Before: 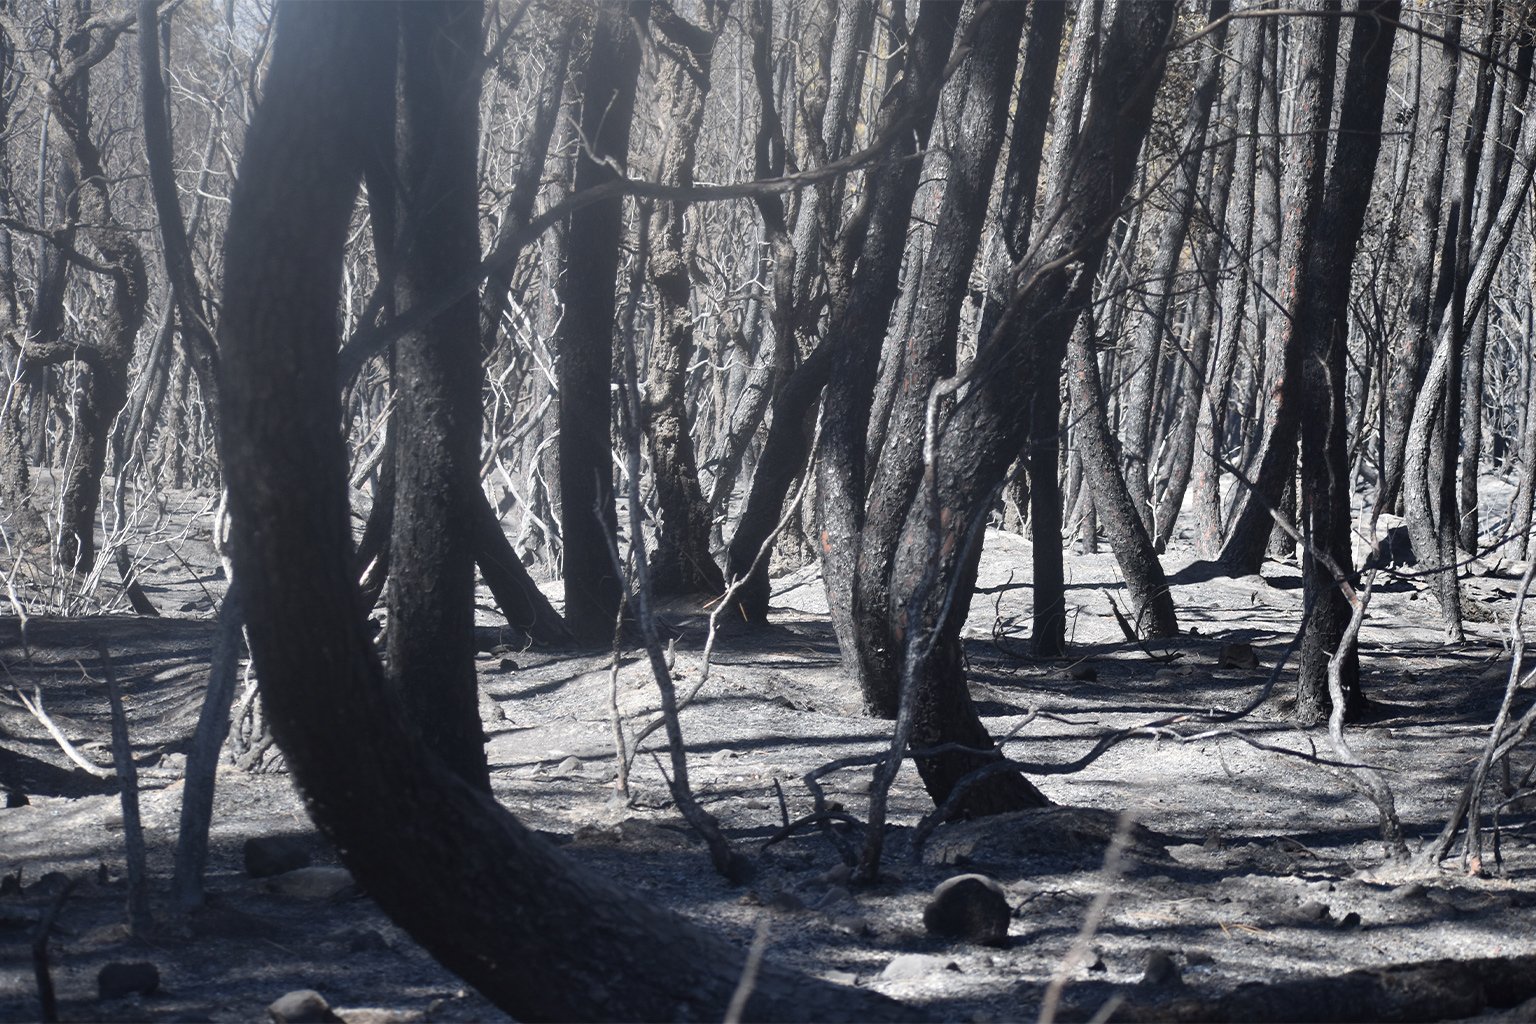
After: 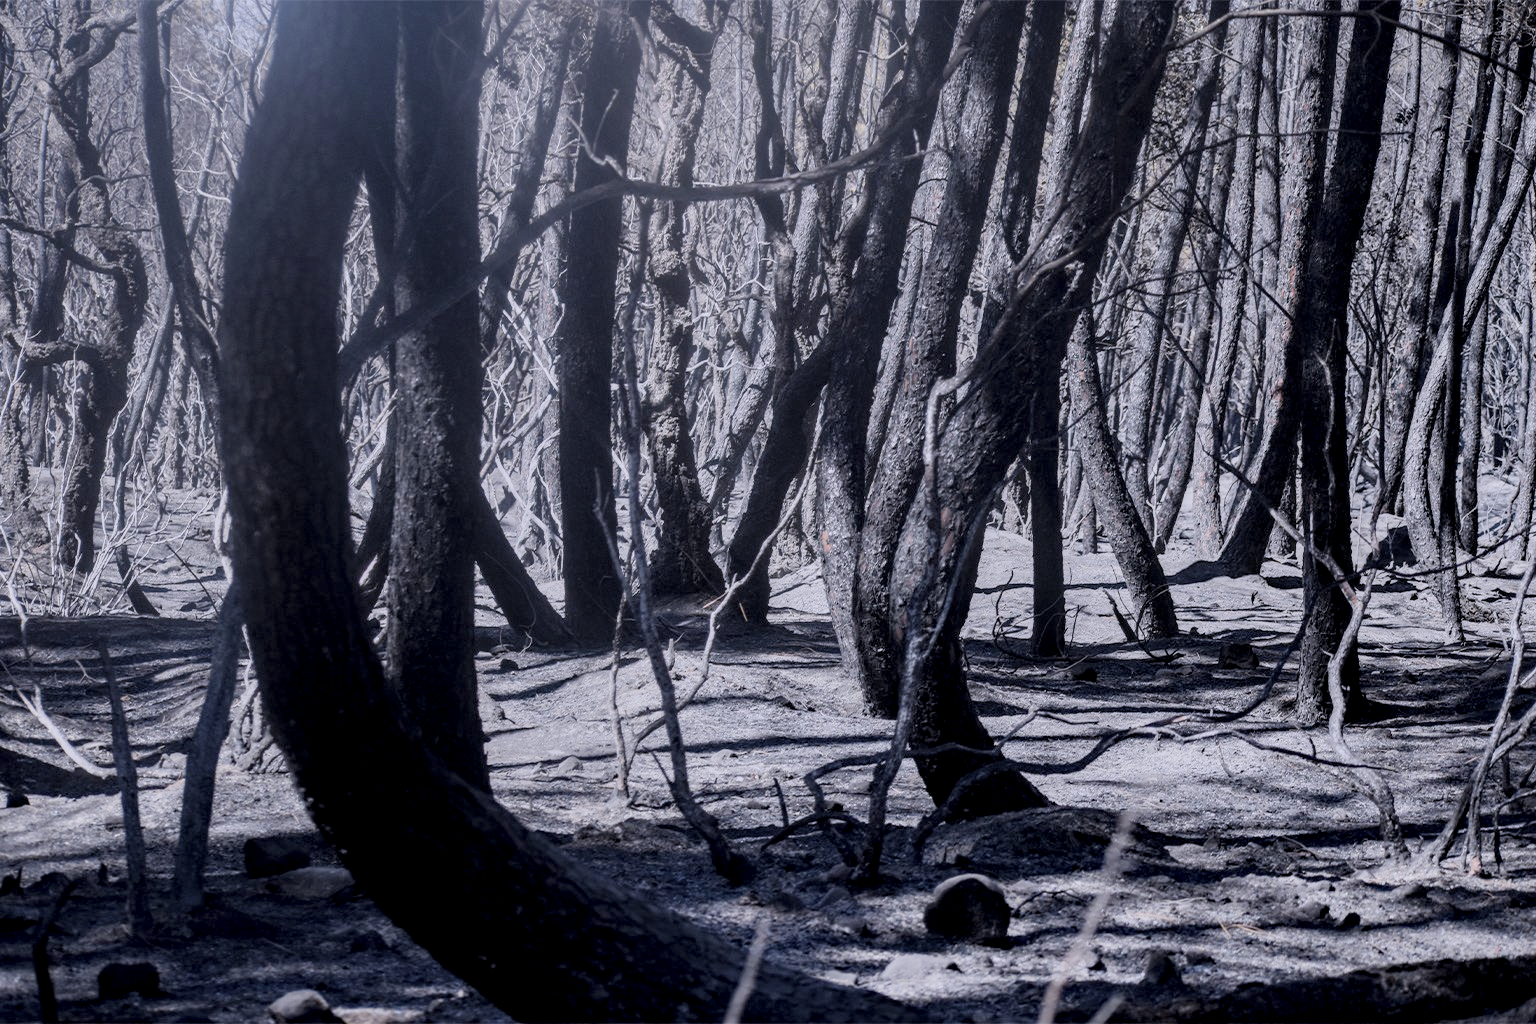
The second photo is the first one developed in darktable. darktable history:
haze removal: compatibility mode true, adaptive false
color zones: curves: ch1 [(0, 0.455) (0.063, 0.455) (0.286, 0.495) (0.429, 0.5) (0.571, 0.5) (0.714, 0.5) (0.857, 0.5) (1, 0.455)]; ch2 [(0, 0.532) (0.063, 0.521) (0.233, 0.447) (0.429, 0.489) (0.571, 0.5) (0.714, 0.5) (0.857, 0.5) (1, 0.532)]
color calibration: illuminant as shot in camera, x 0.363, y 0.385, temperature 4528.04 K
local contrast: detail 150%
tone equalizer: on, module defaults
filmic rgb: black relative exposure -6.98 EV, white relative exposure 5.63 EV, hardness 2.86
color balance: contrast -15%
